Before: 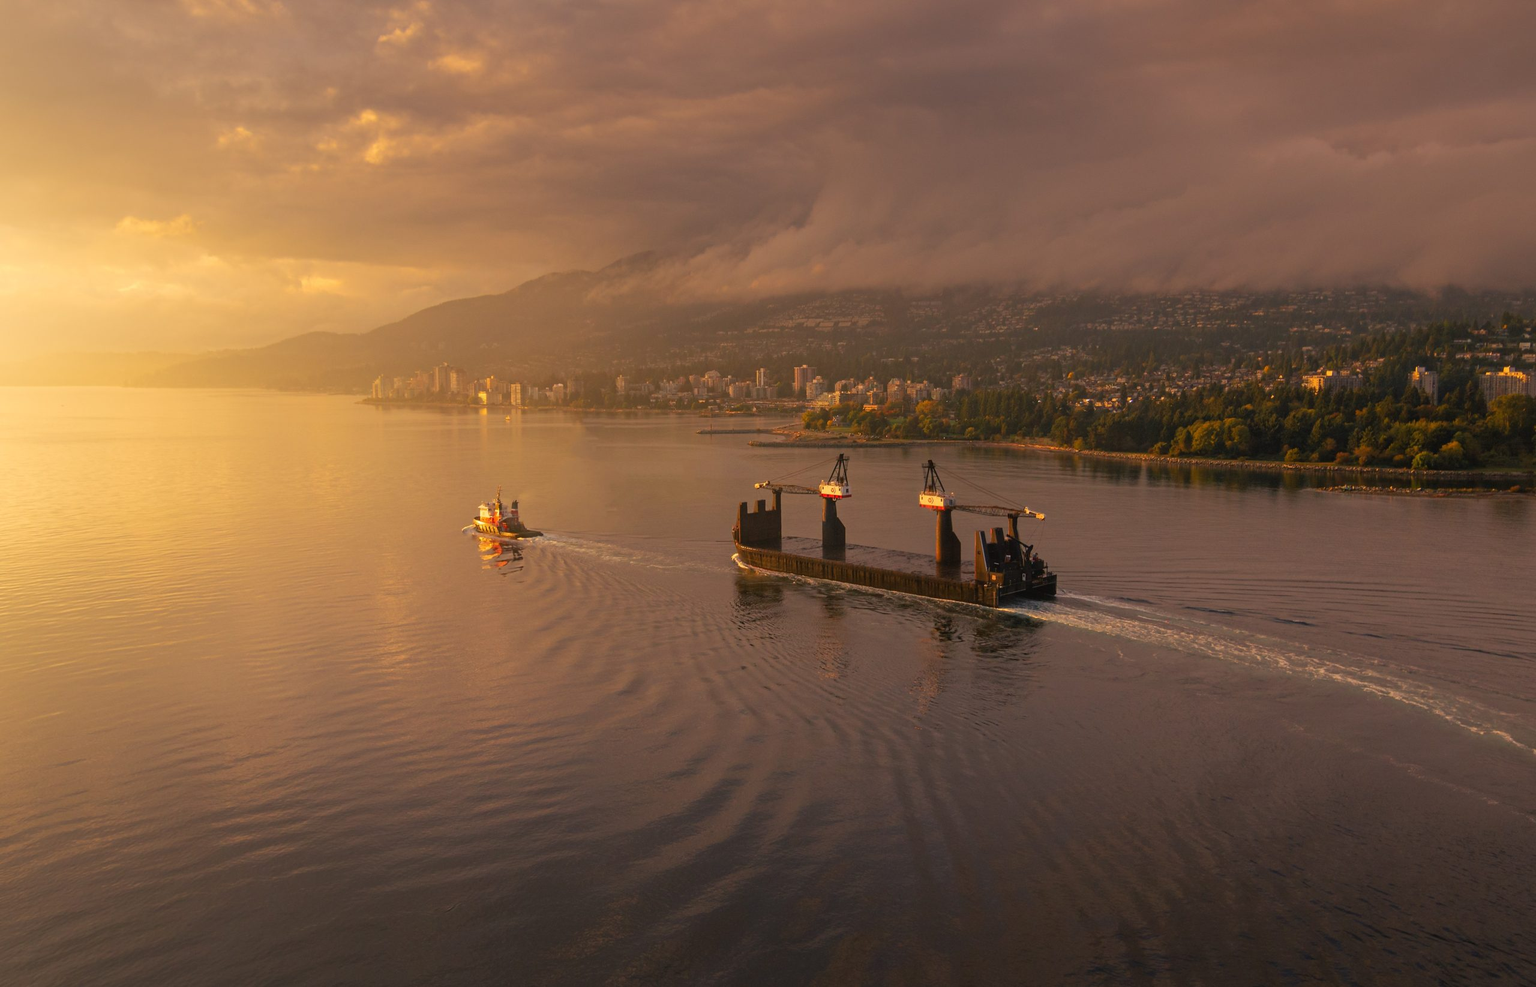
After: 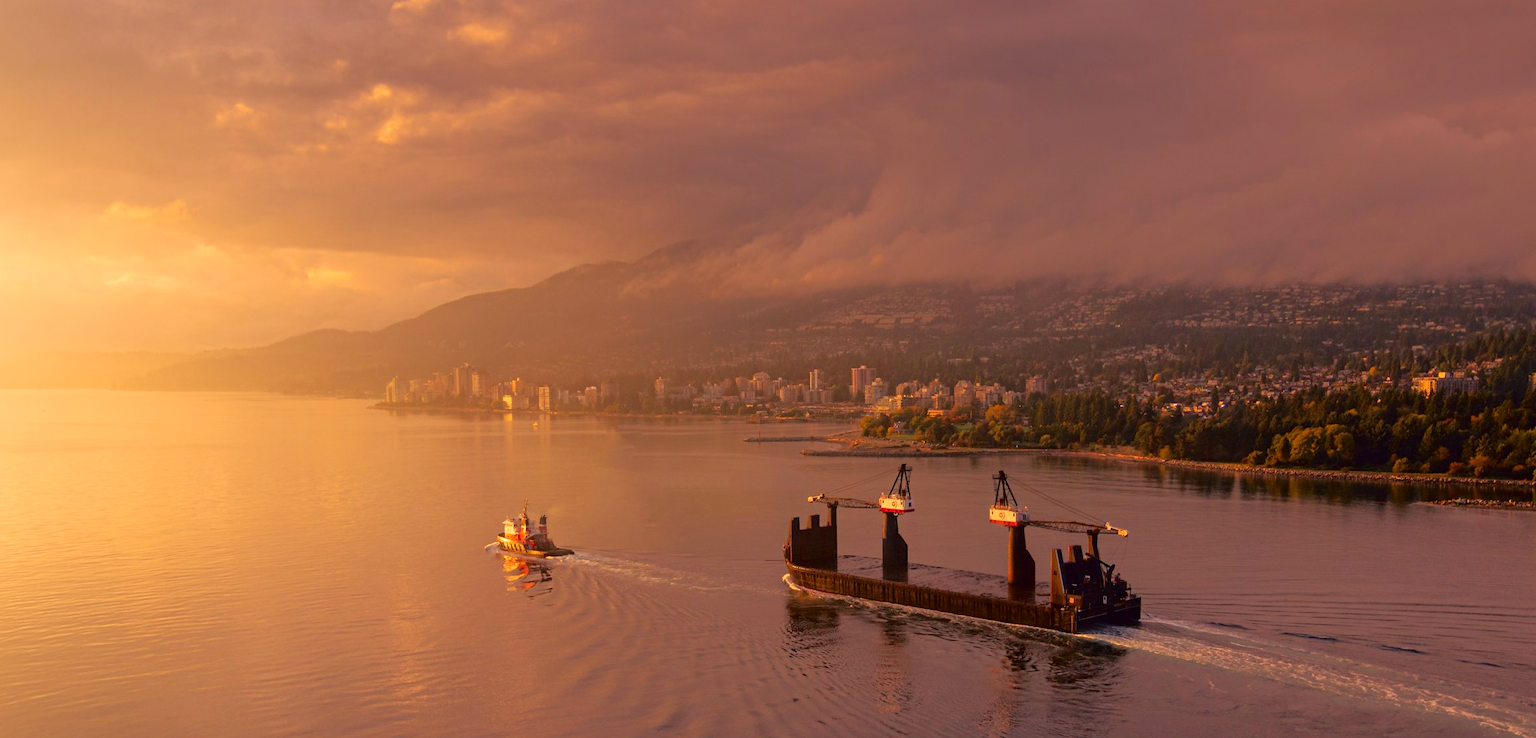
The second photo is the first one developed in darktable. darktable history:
tone curve: curves: ch0 [(0, 0) (0.126, 0.061) (0.362, 0.382) (0.498, 0.498) (0.706, 0.712) (1, 1)]; ch1 [(0, 0) (0.5, 0.522) (0.55, 0.586) (1, 1)]; ch2 [(0, 0) (0.44, 0.424) (0.5, 0.482) (0.537, 0.538) (1, 1)], color space Lab, independent channels, preserve colors none
crop: left 1.509%, top 3.452%, right 7.696%, bottom 28.452%
